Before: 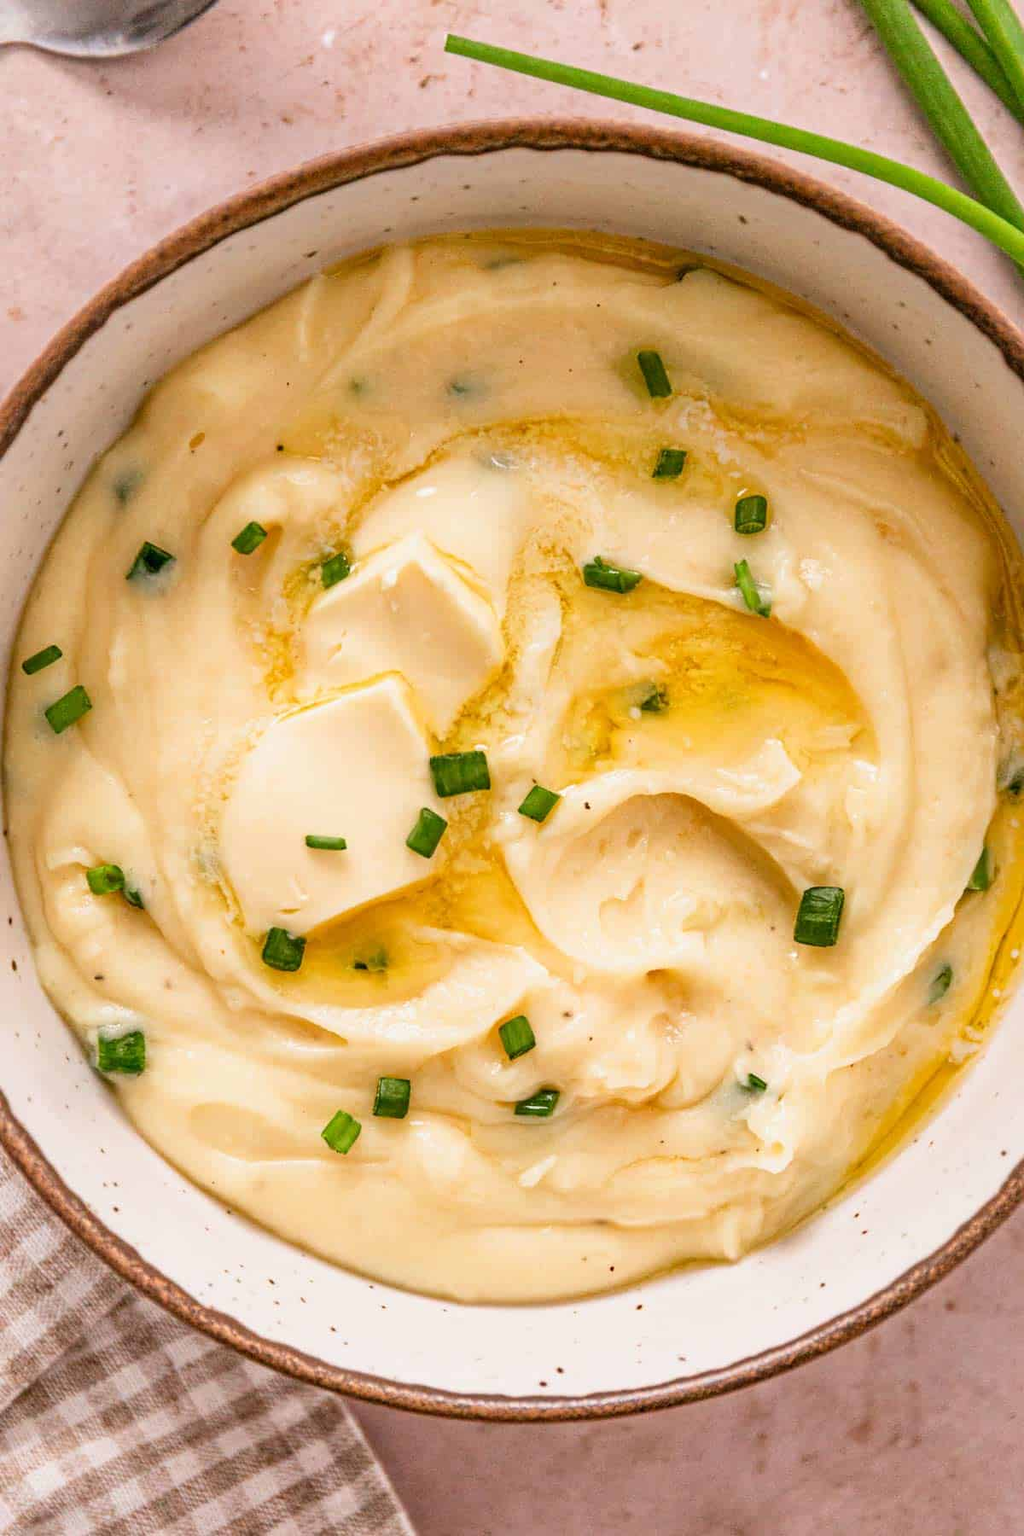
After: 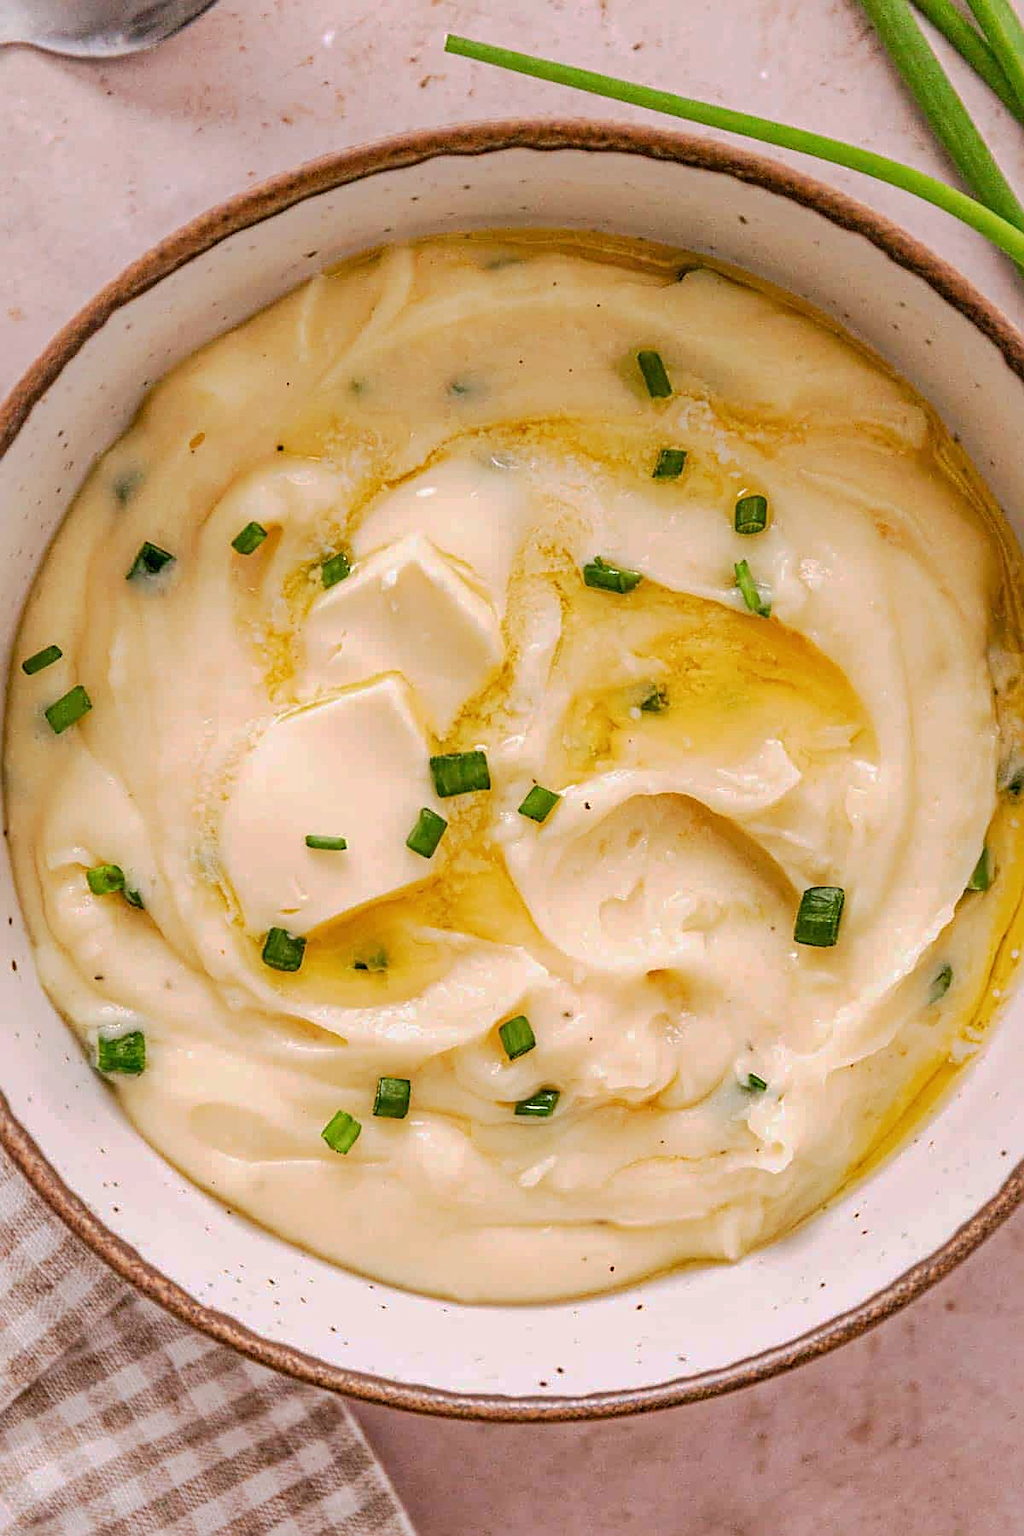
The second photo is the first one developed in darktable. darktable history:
tone curve: curves: ch0 [(0, 0) (0.003, 0.003) (0.011, 0.011) (0.025, 0.025) (0.044, 0.044) (0.069, 0.068) (0.1, 0.098) (0.136, 0.134) (0.177, 0.175) (0.224, 0.221) (0.277, 0.273) (0.335, 0.33) (0.399, 0.393) (0.468, 0.461) (0.543, 0.534) (0.623, 0.614) (0.709, 0.69) (0.801, 0.752) (0.898, 0.835) (1, 1)], preserve colors none
white balance: red 1.009, blue 1.027
sharpen: on, module defaults
